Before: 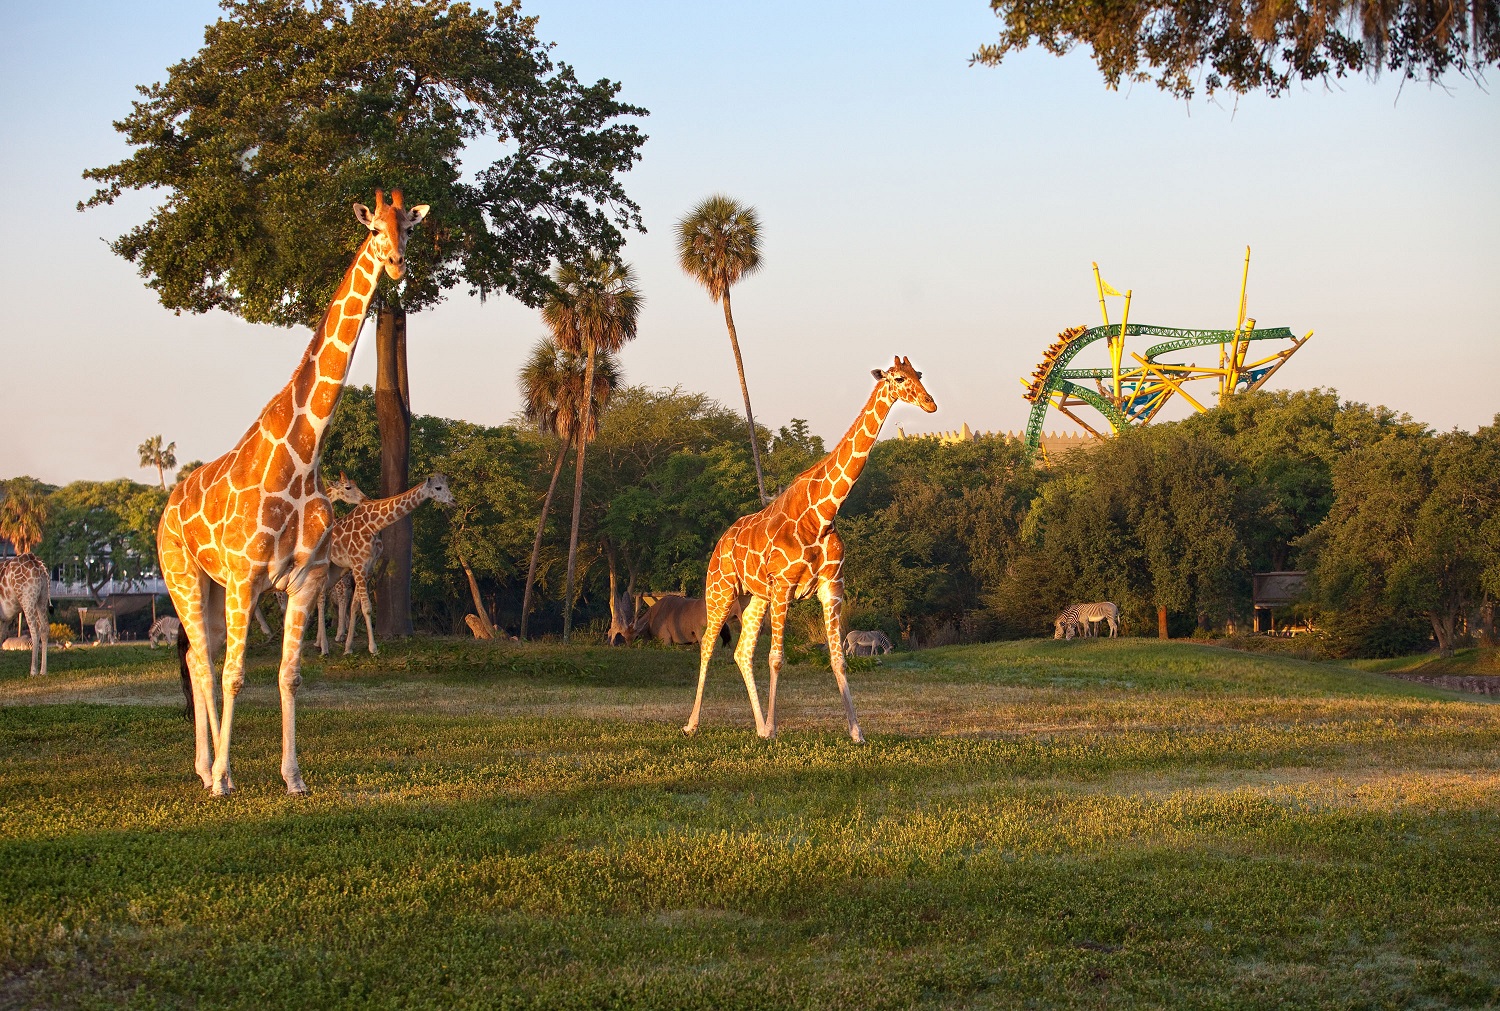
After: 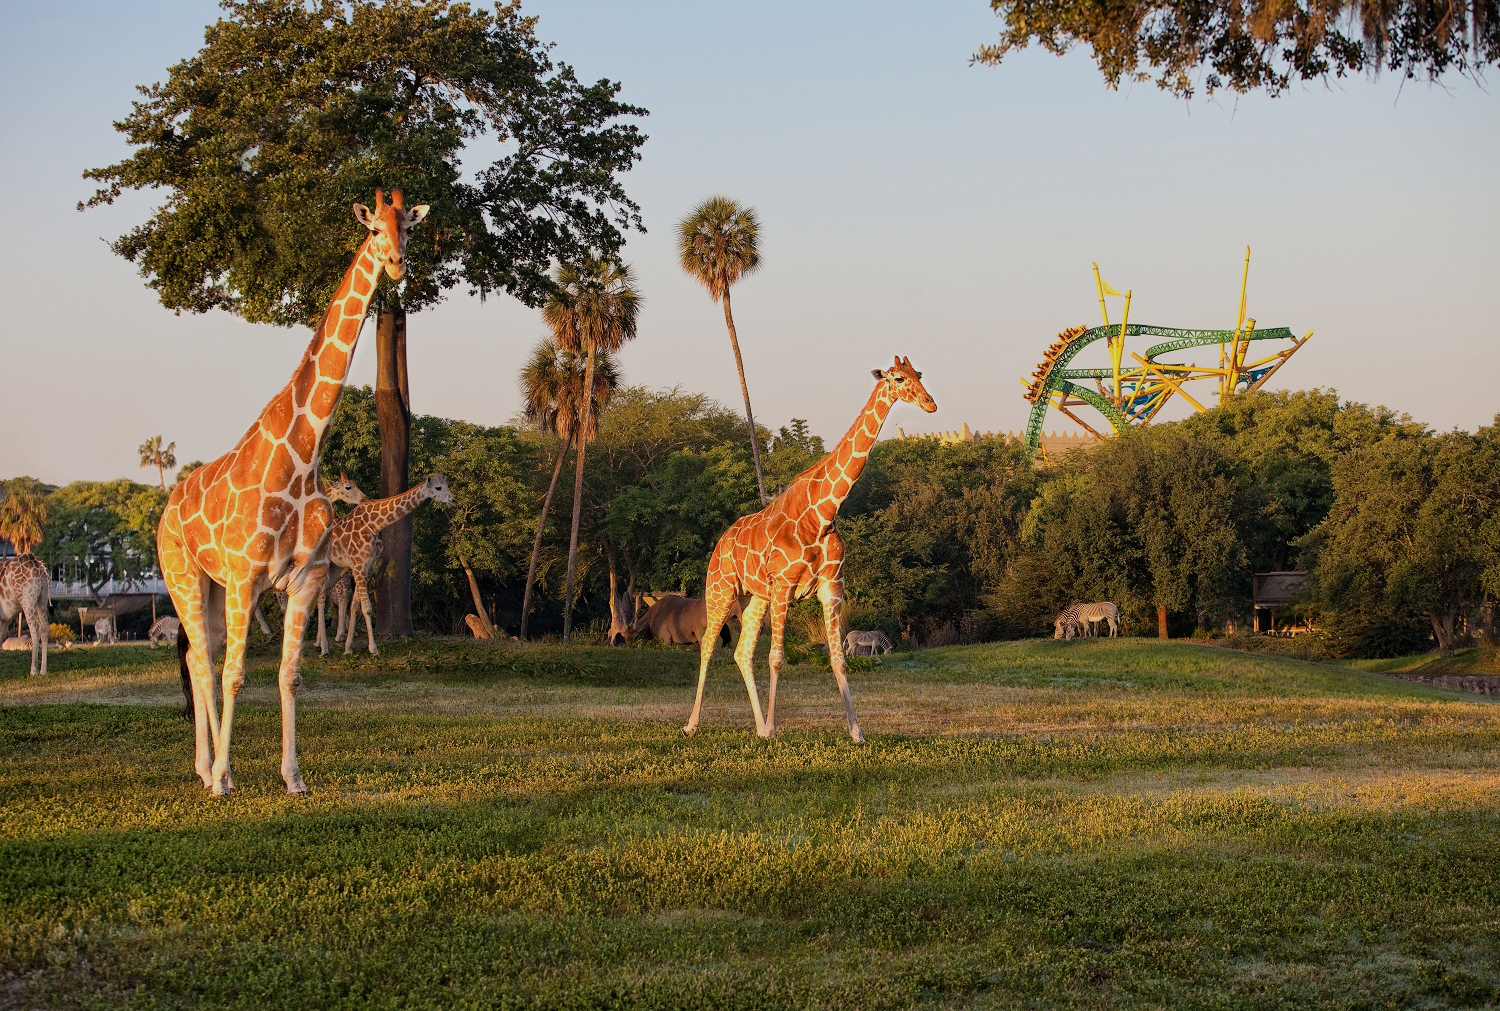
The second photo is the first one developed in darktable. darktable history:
exposure: compensate highlight preservation false
filmic rgb: black relative exposure -7.65 EV, white relative exposure 4.56 EV, hardness 3.61
